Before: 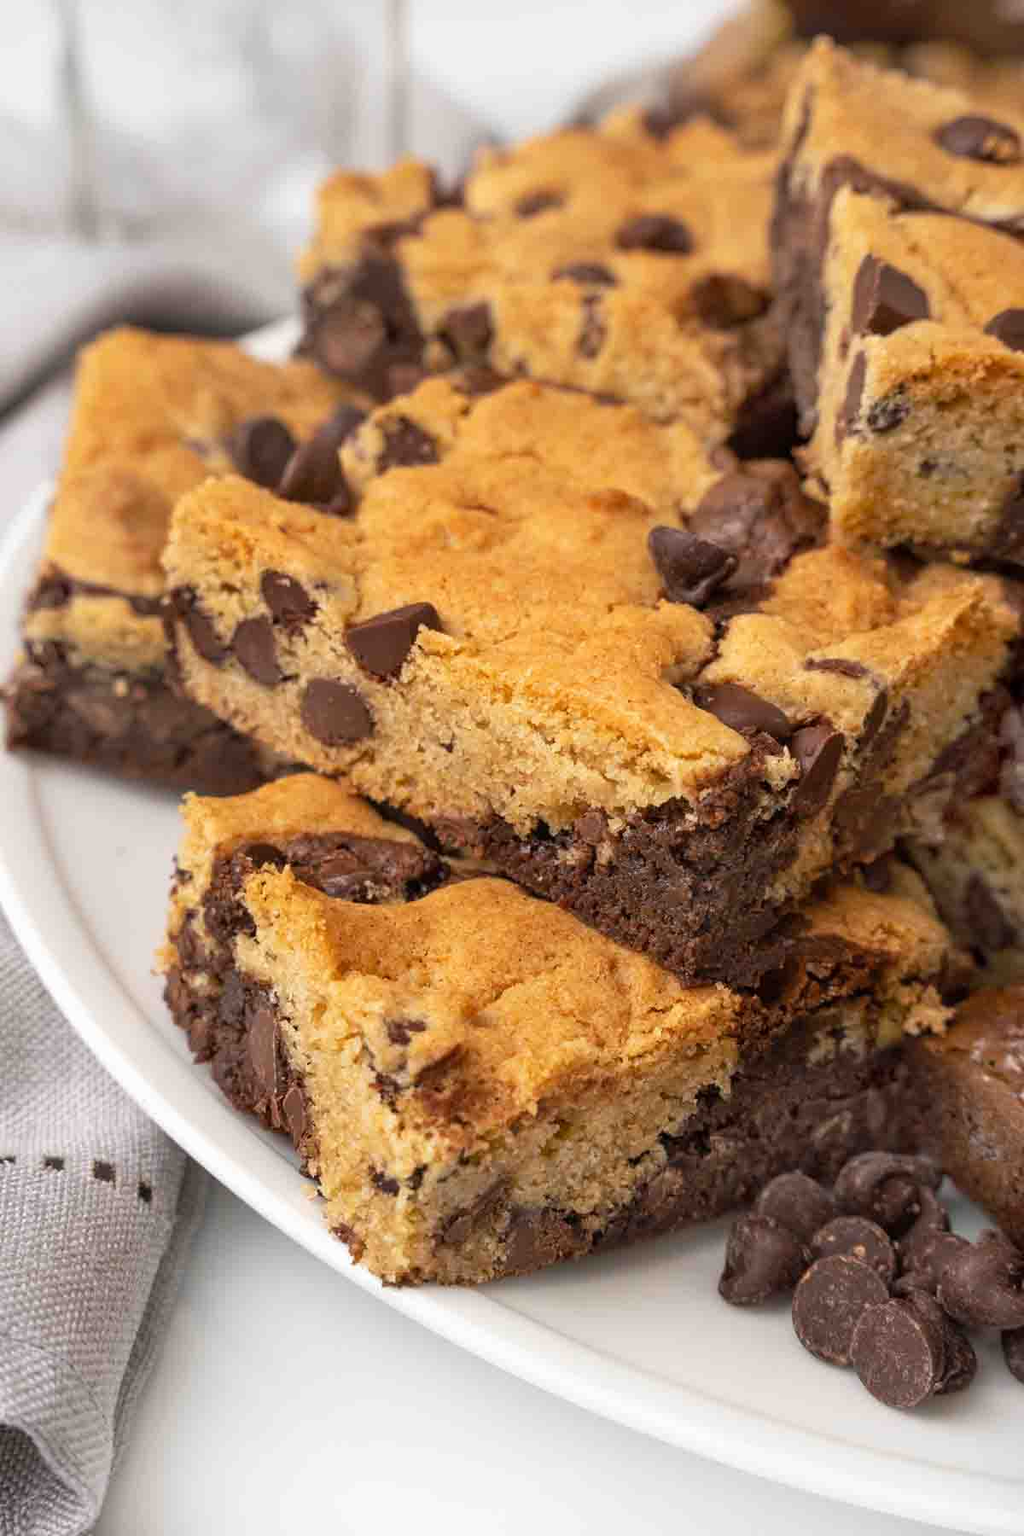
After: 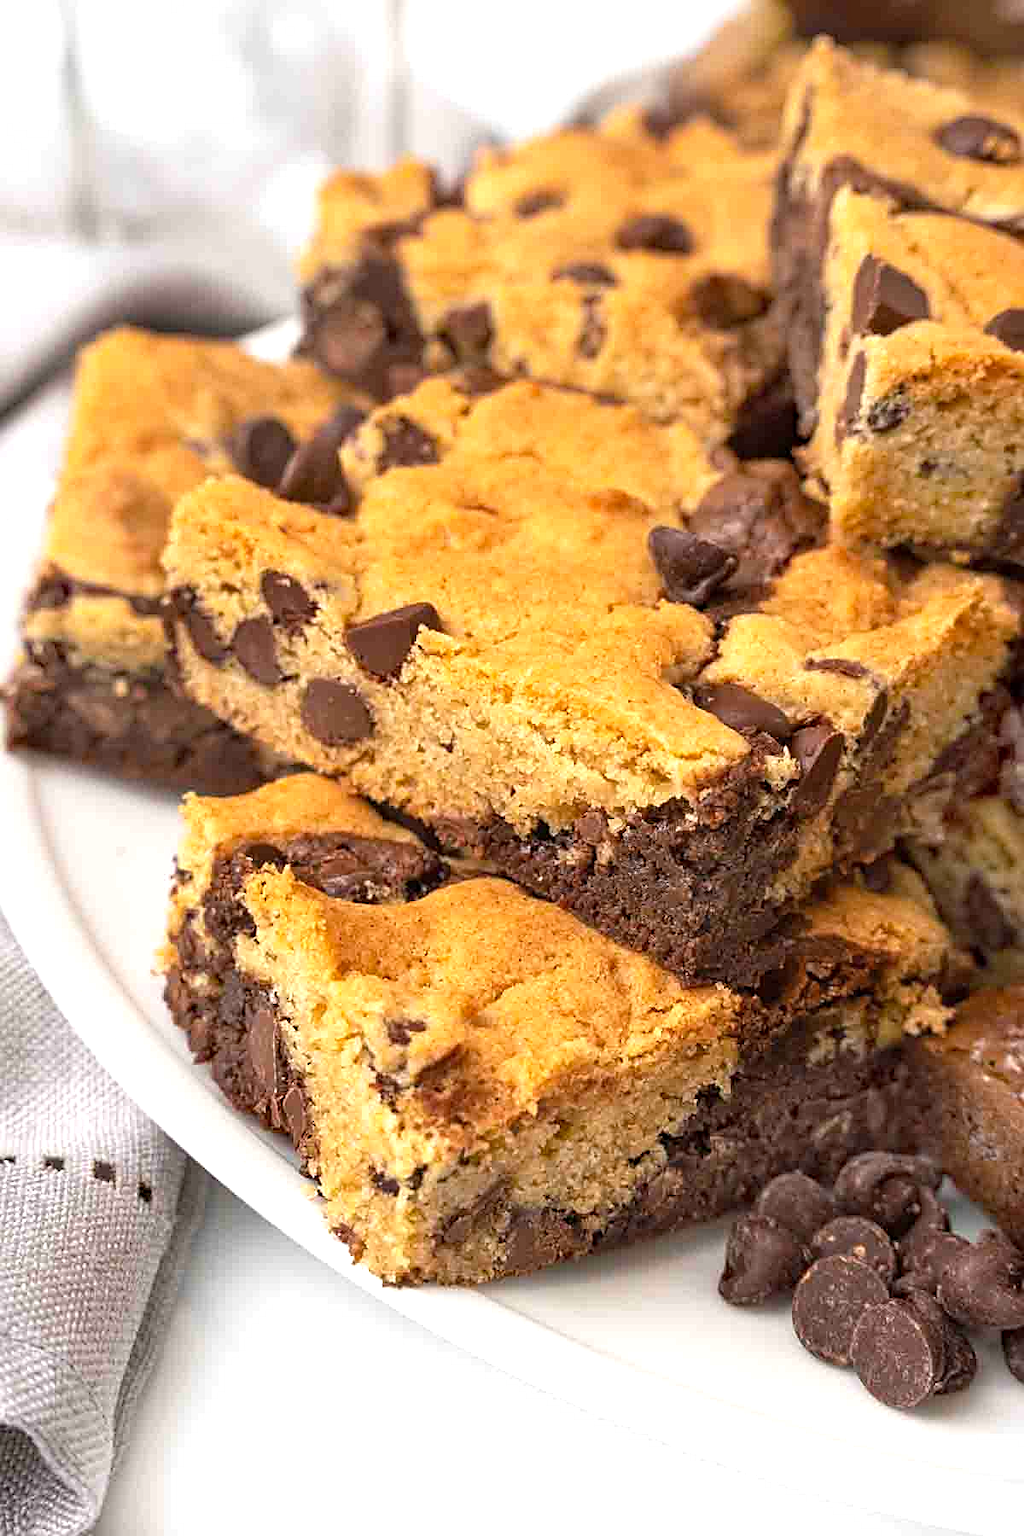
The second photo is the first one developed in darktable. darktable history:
haze removal: compatibility mode true, adaptive false
sharpen: on, module defaults
exposure: exposure 0.566 EV, compensate highlight preservation false
